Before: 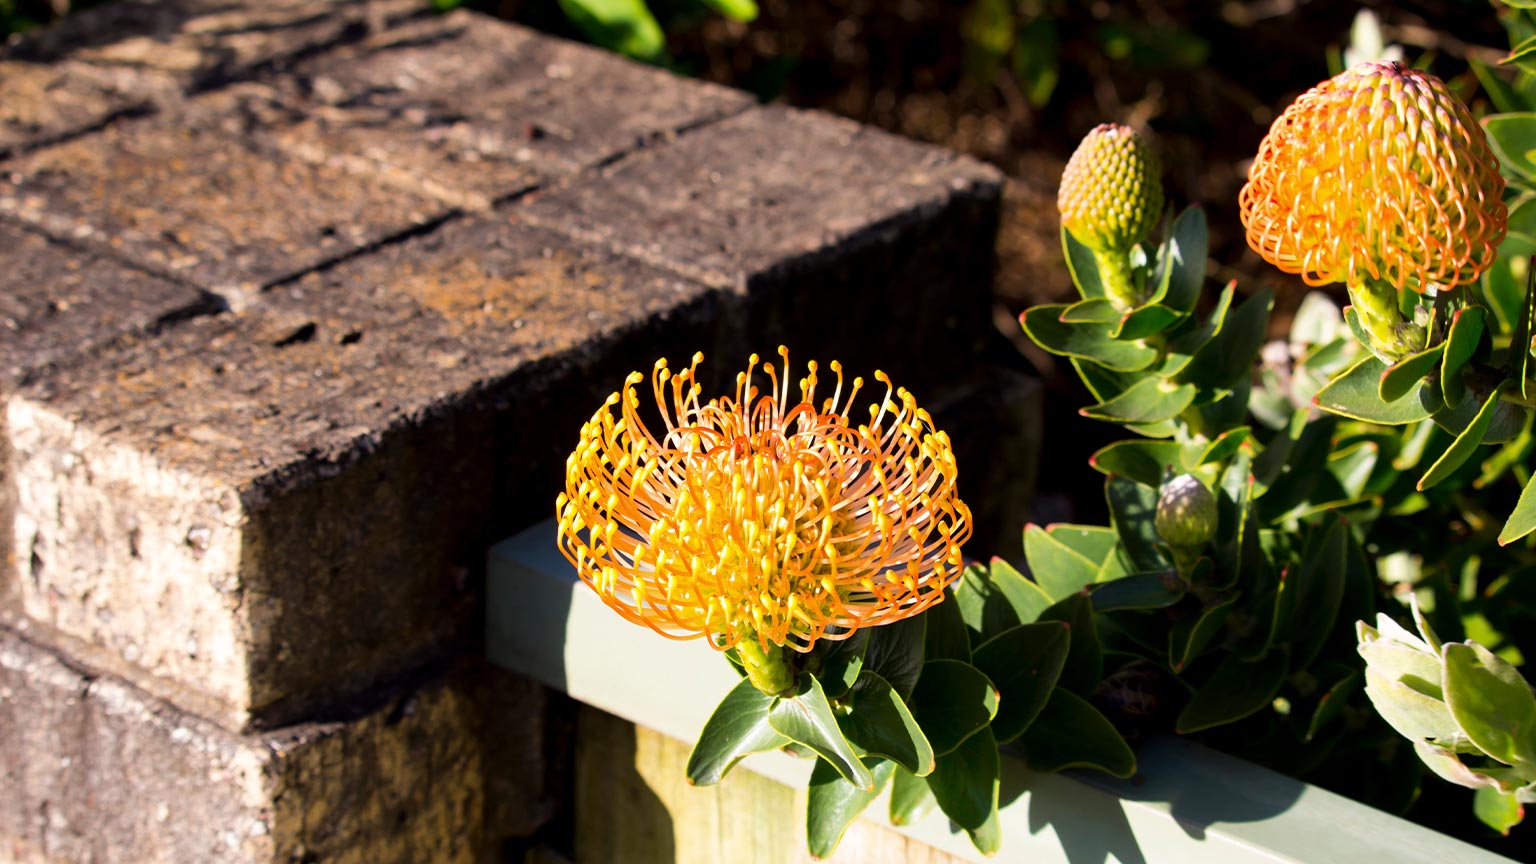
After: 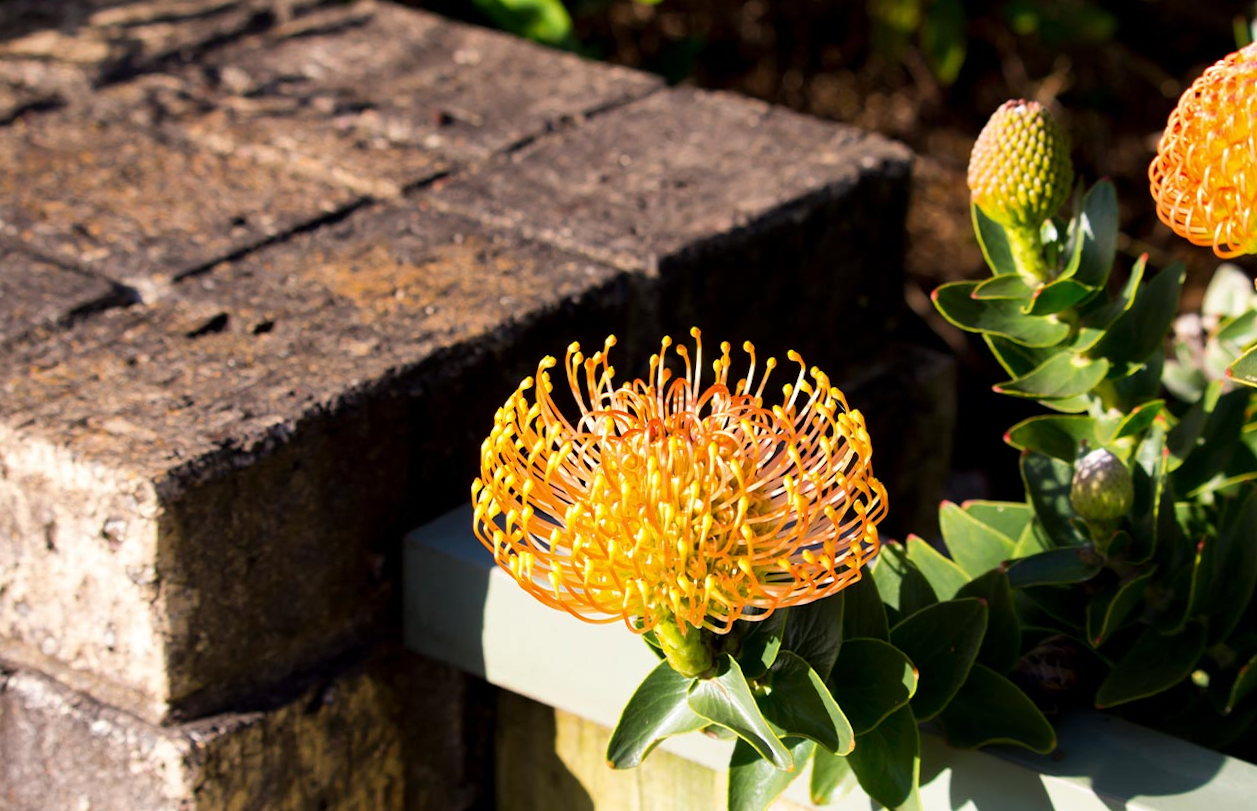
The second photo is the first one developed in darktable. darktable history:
crop and rotate: angle 1.03°, left 4.207%, top 0.651%, right 11.308%, bottom 2.488%
